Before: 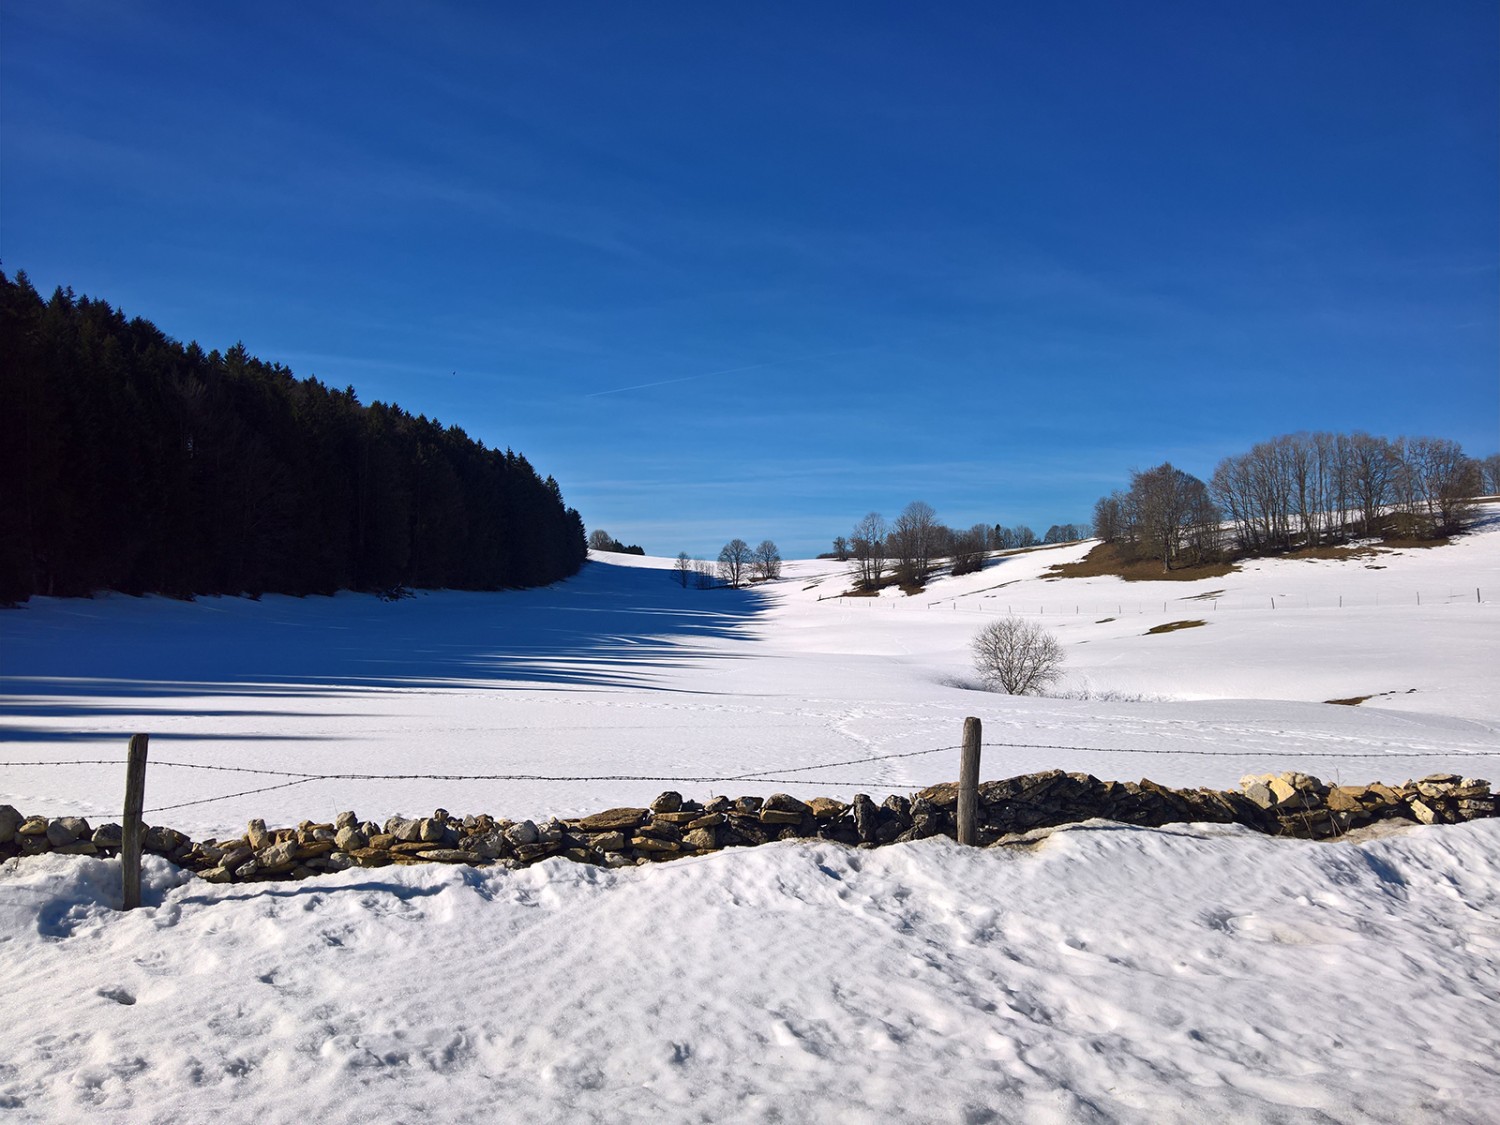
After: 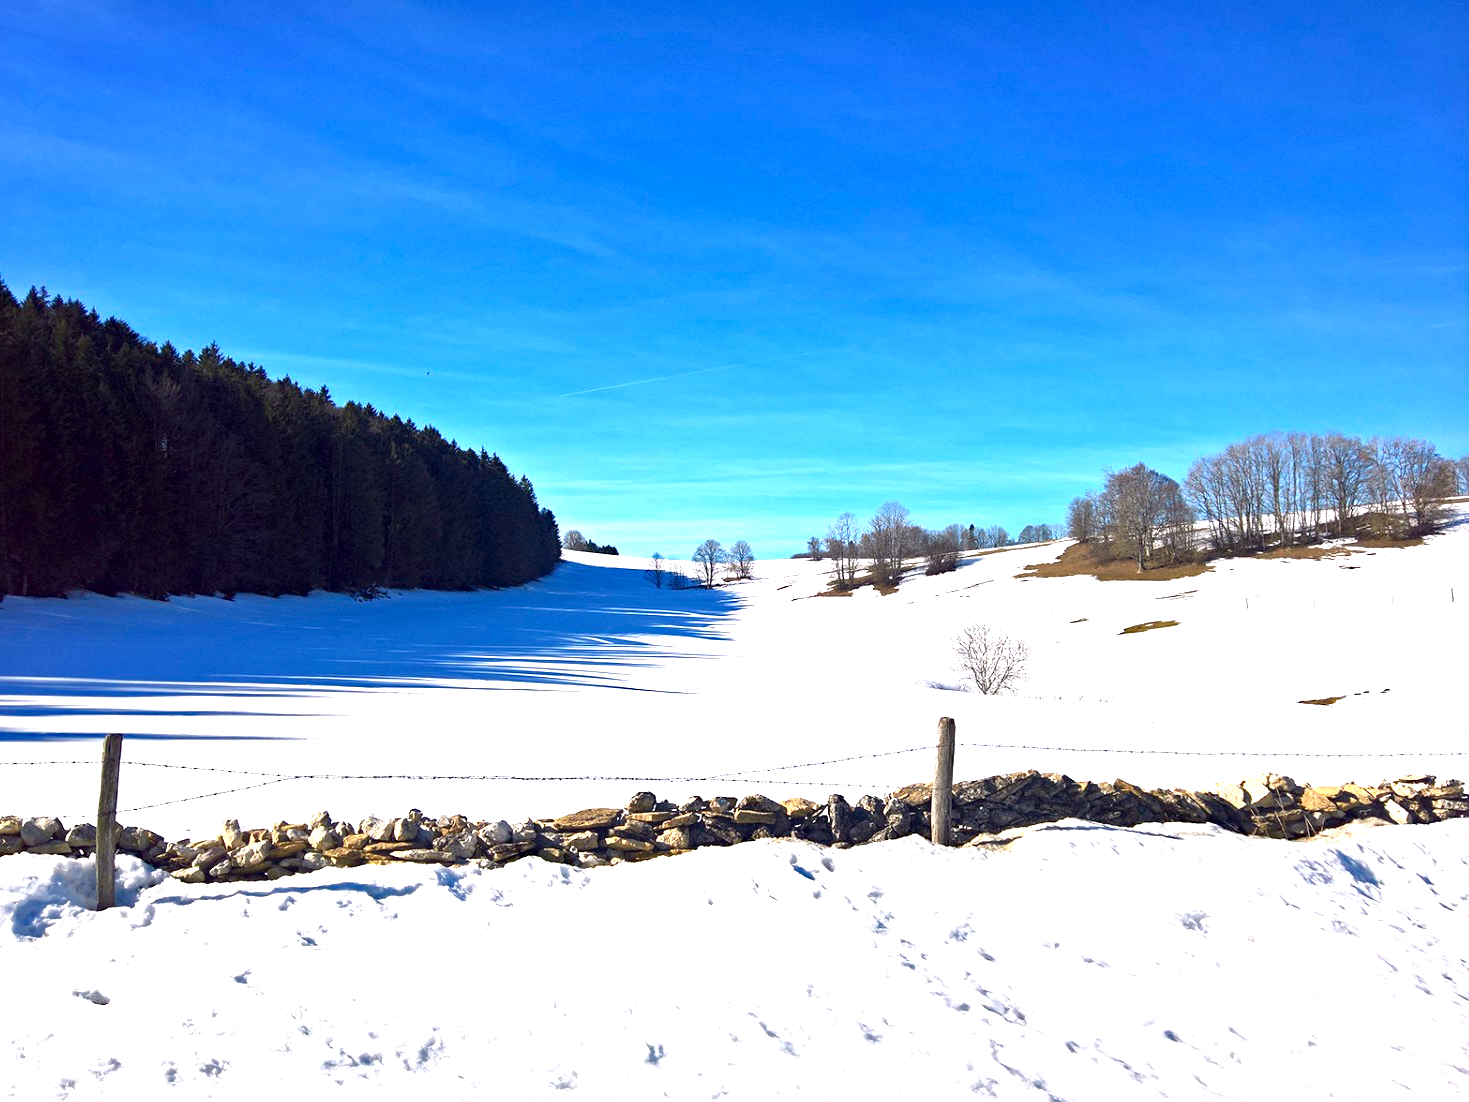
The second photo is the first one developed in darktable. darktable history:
haze removal: compatibility mode true, adaptive false
crop: left 1.743%, right 0.268%, bottom 2.011%
exposure: black level correction 0.001, exposure 1.719 EV, compensate exposure bias true, compensate highlight preservation false
